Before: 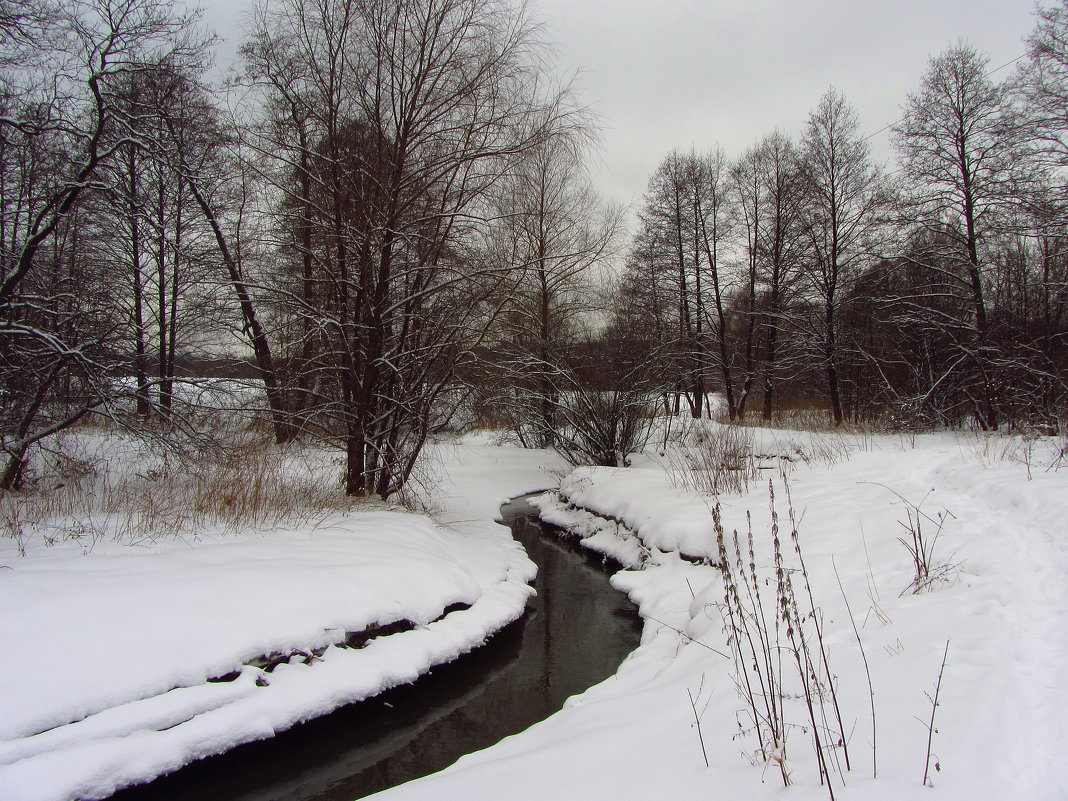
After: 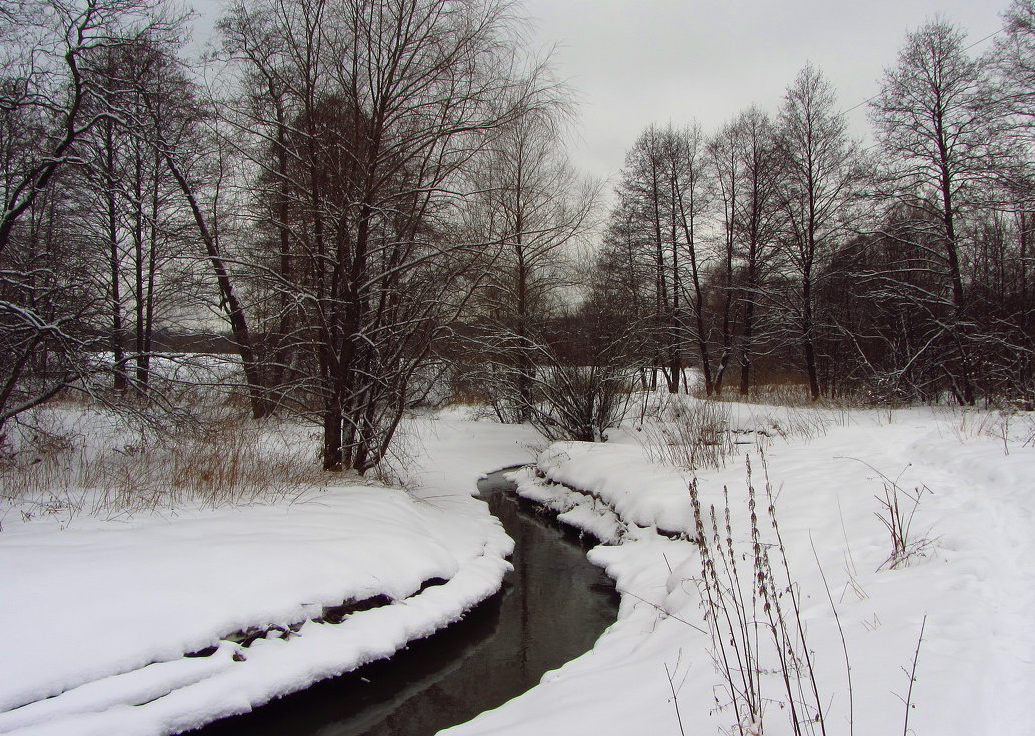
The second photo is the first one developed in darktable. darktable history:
crop: left 2.221%, top 3.189%, right 0.839%, bottom 4.863%
